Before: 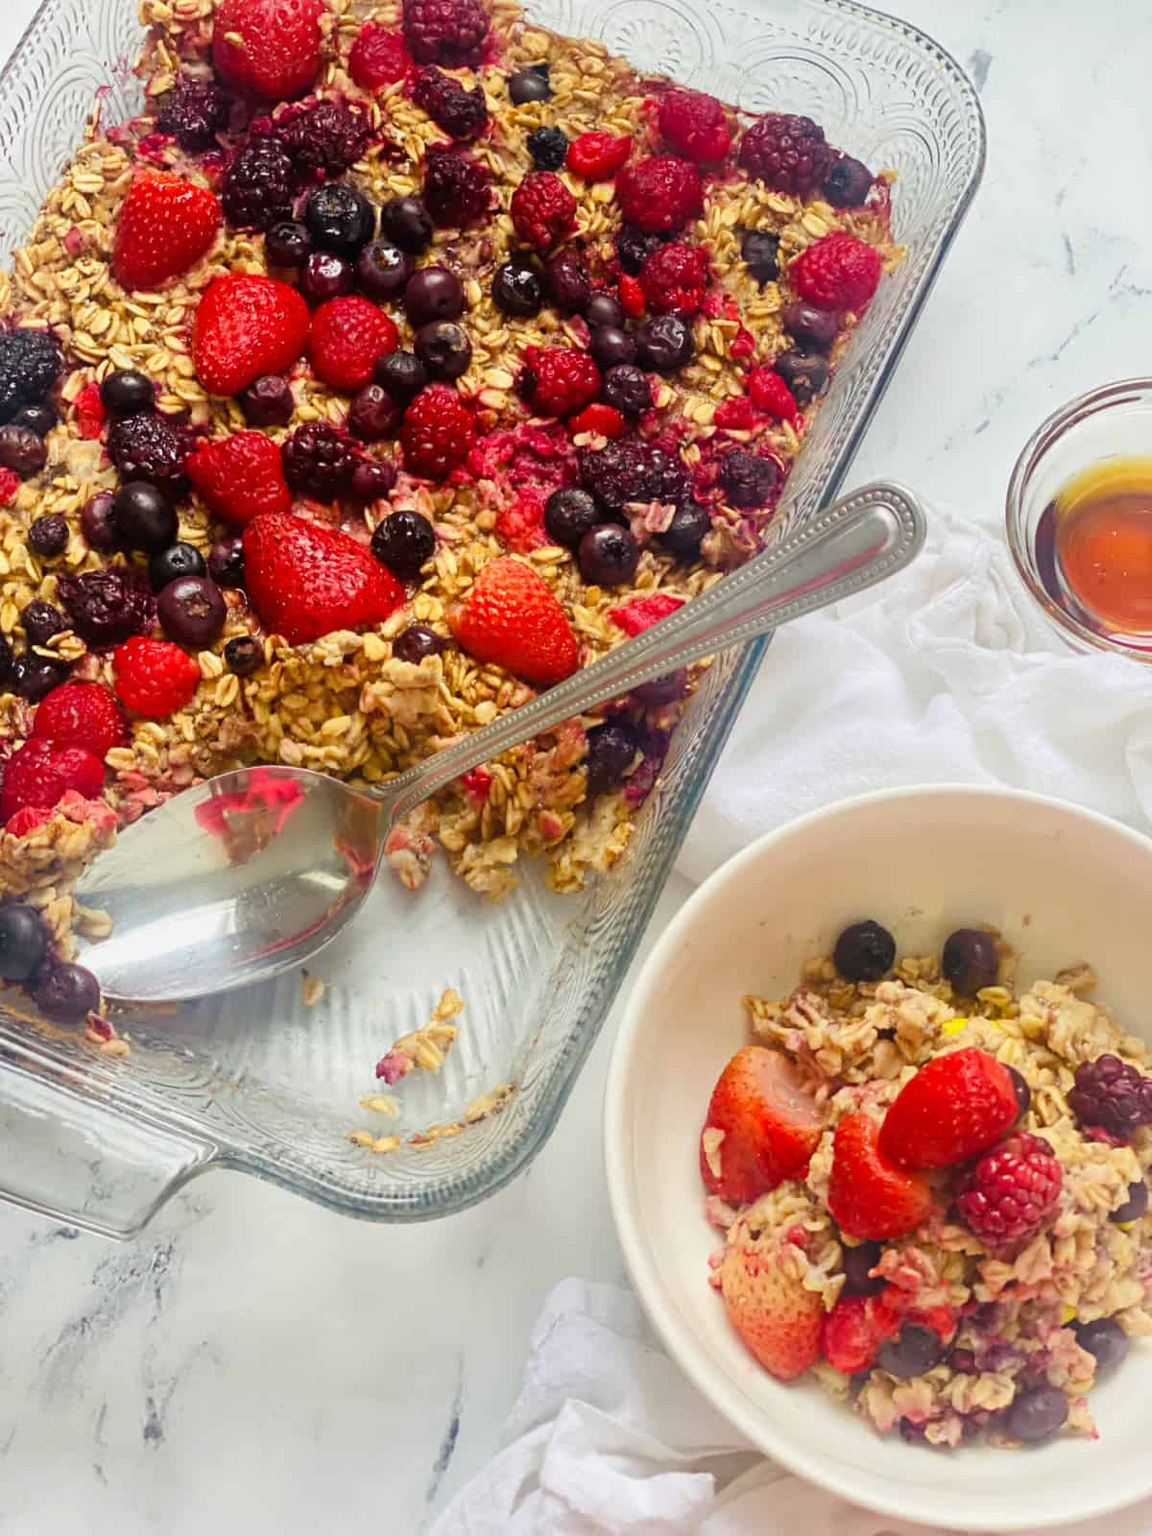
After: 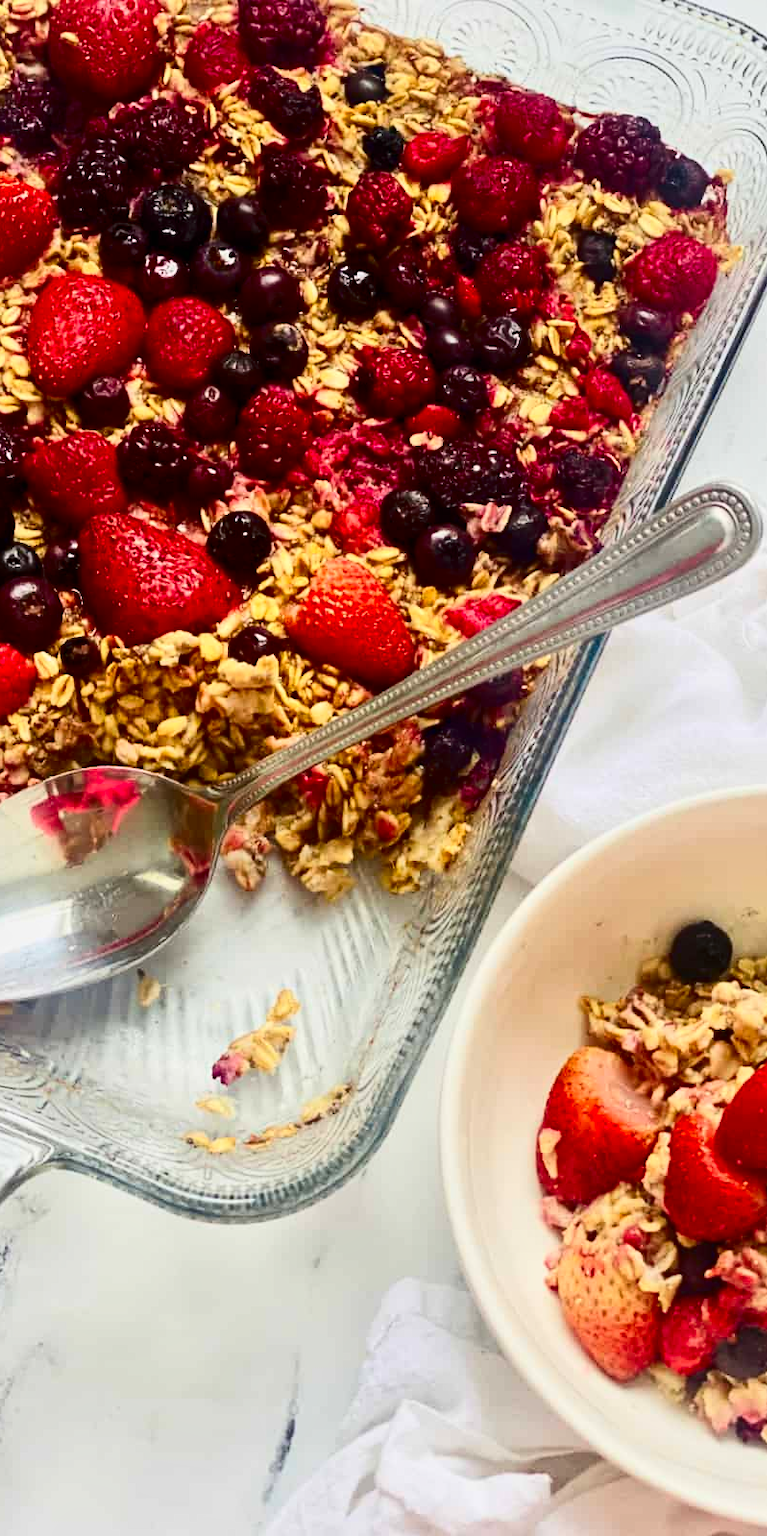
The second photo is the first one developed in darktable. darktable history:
contrast brightness saturation: contrast 0.32, brightness -0.08, saturation 0.17
crop and rotate: left 14.292%, right 19.041%
tone equalizer: -8 EV -0.002 EV, -7 EV 0.005 EV, -6 EV -0.009 EV, -5 EV 0.011 EV, -4 EV -0.012 EV, -3 EV 0.007 EV, -2 EV -0.062 EV, -1 EV -0.293 EV, +0 EV -0.582 EV, smoothing diameter 2%, edges refinement/feathering 20, mask exposure compensation -1.57 EV, filter diffusion 5
